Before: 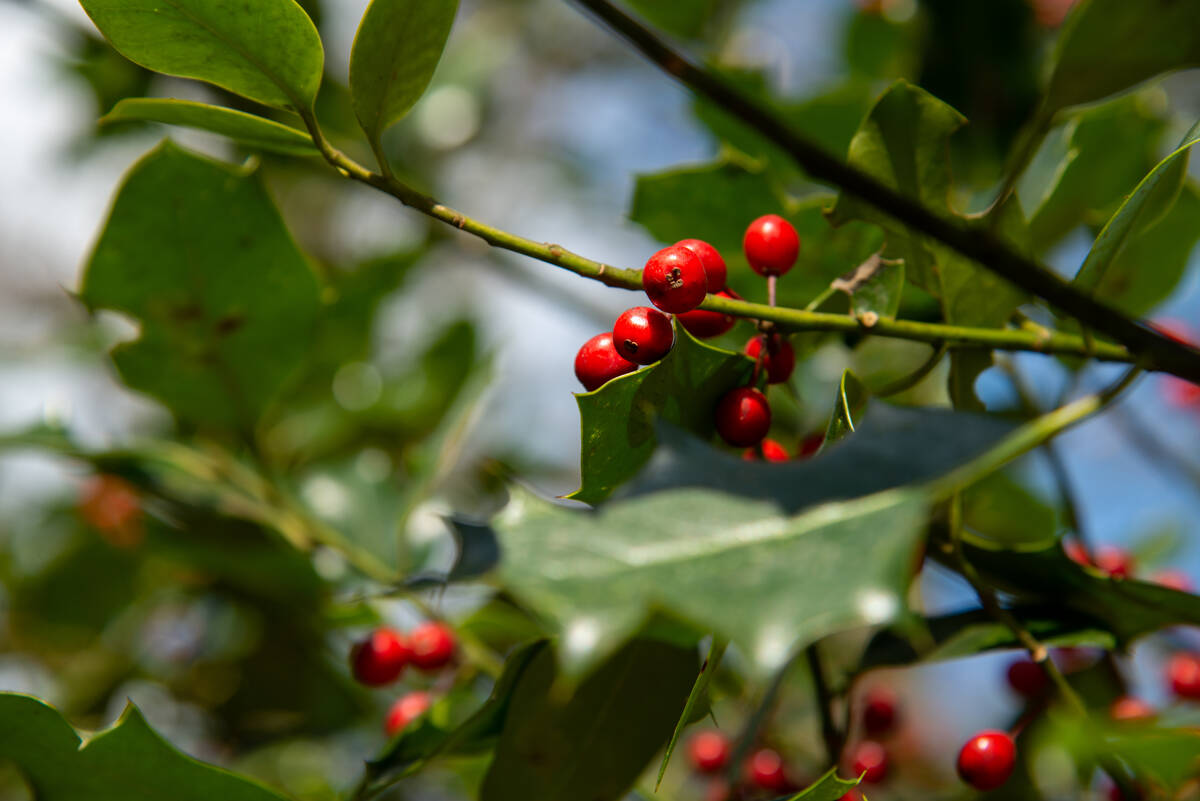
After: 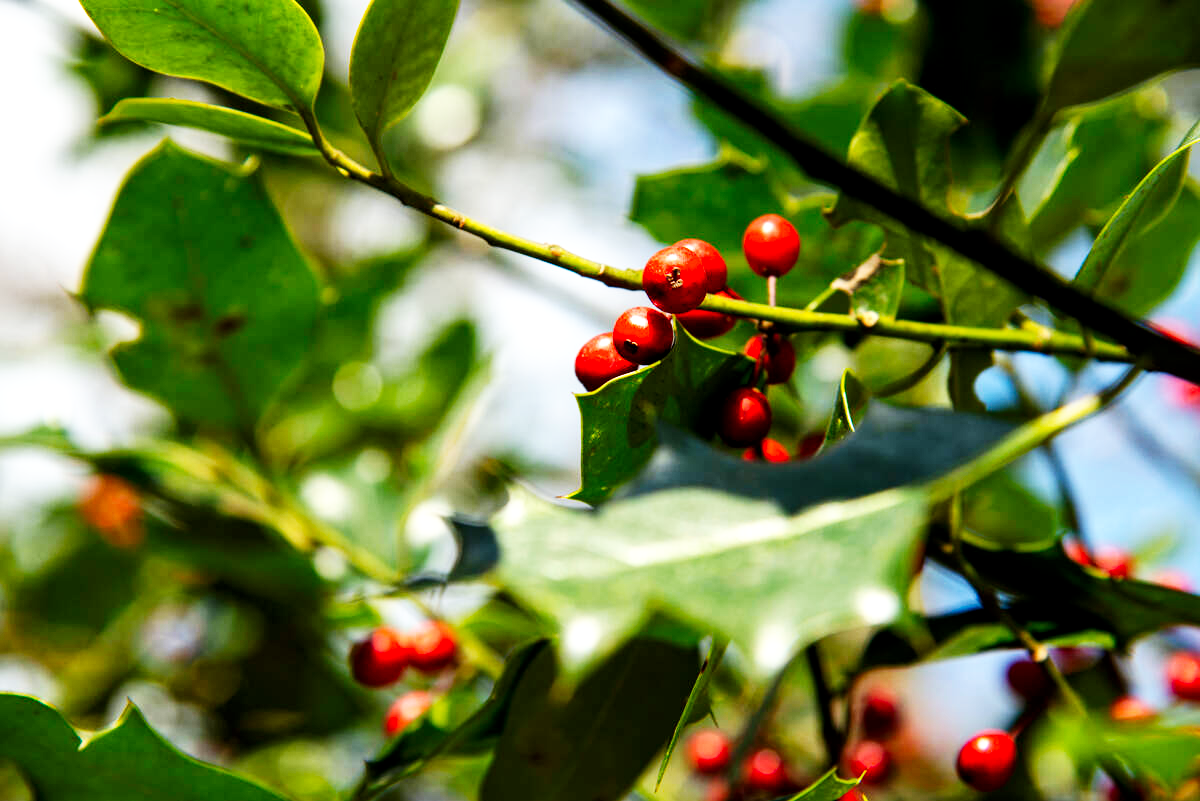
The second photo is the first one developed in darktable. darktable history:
local contrast: highlights 100%, shadows 102%, detail 119%, midtone range 0.2
base curve: curves: ch0 [(0, 0) (0.007, 0.004) (0.027, 0.03) (0.046, 0.07) (0.207, 0.54) (0.442, 0.872) (0.673, 0.972) (1, 1)], preserve colors none
